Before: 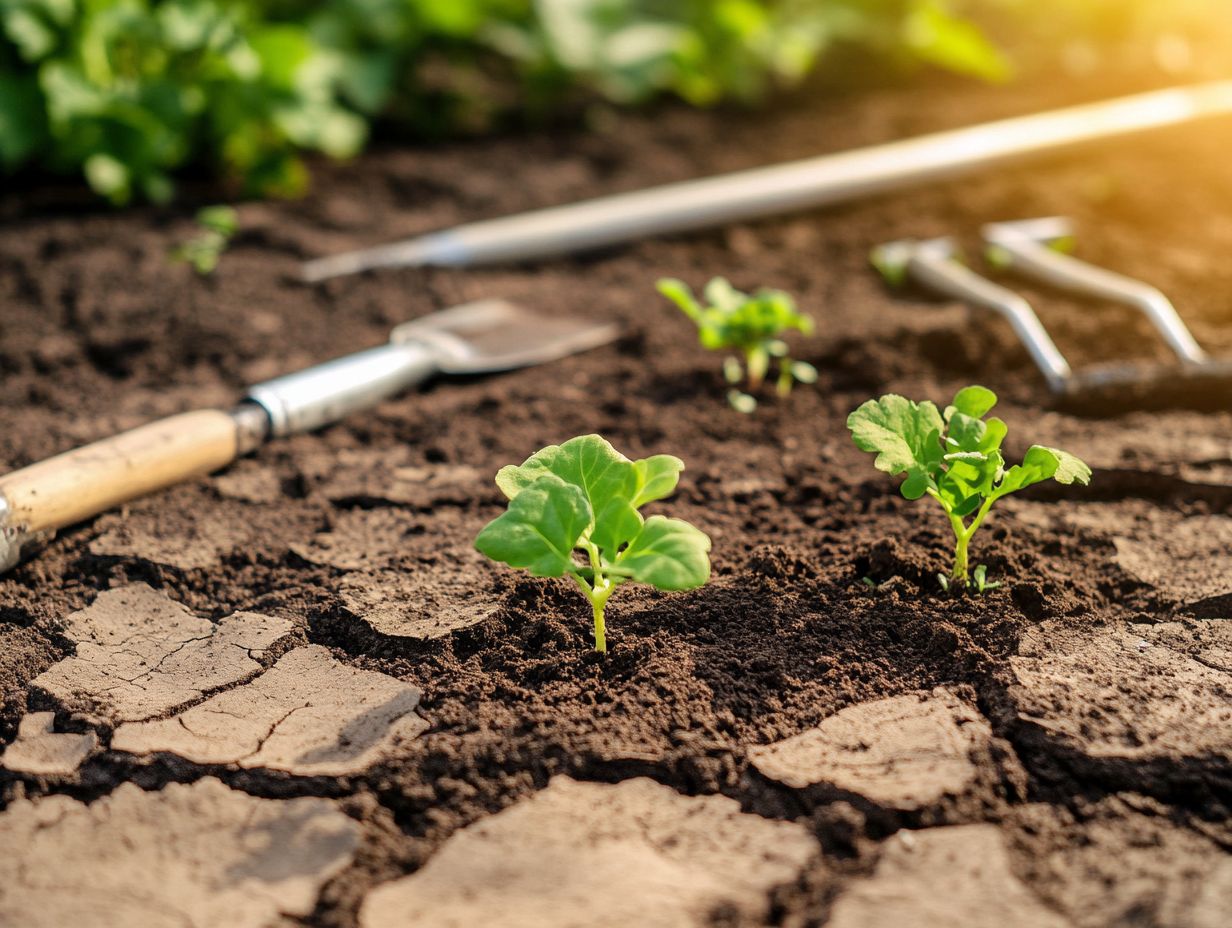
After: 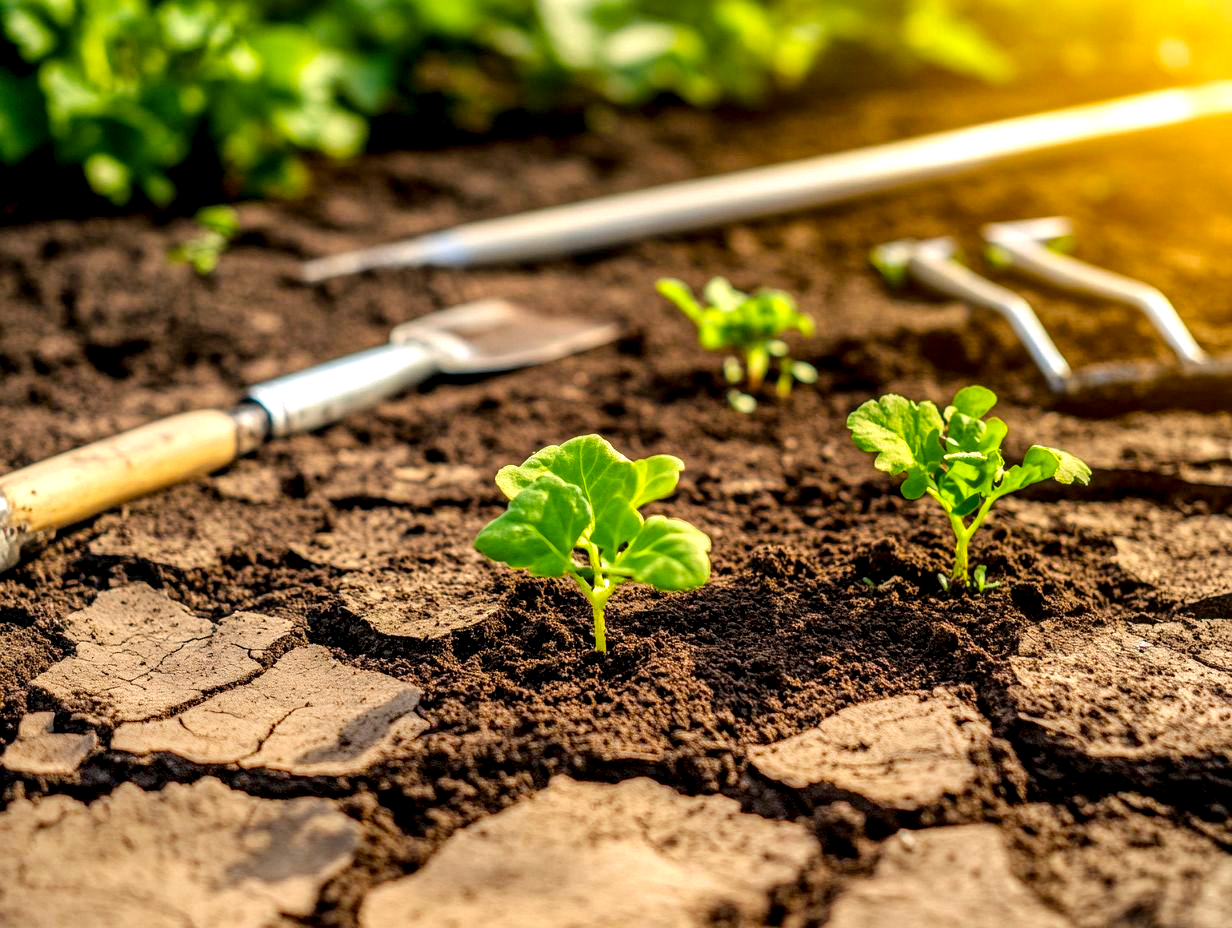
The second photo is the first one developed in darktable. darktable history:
local contrast: highlights 60%, shadows 59%, detail 160%
color balance rgb: linear chroma grading › global chroma 14.992%, perceptual saturation grading › global saturation 19.596%, perceptual brilliance grading › global brilliance 2.887%, perceptual brilliance grading › highlights -2.432%, perceptual brilliance grading › shadows 3.587%, global vibrance 20%
